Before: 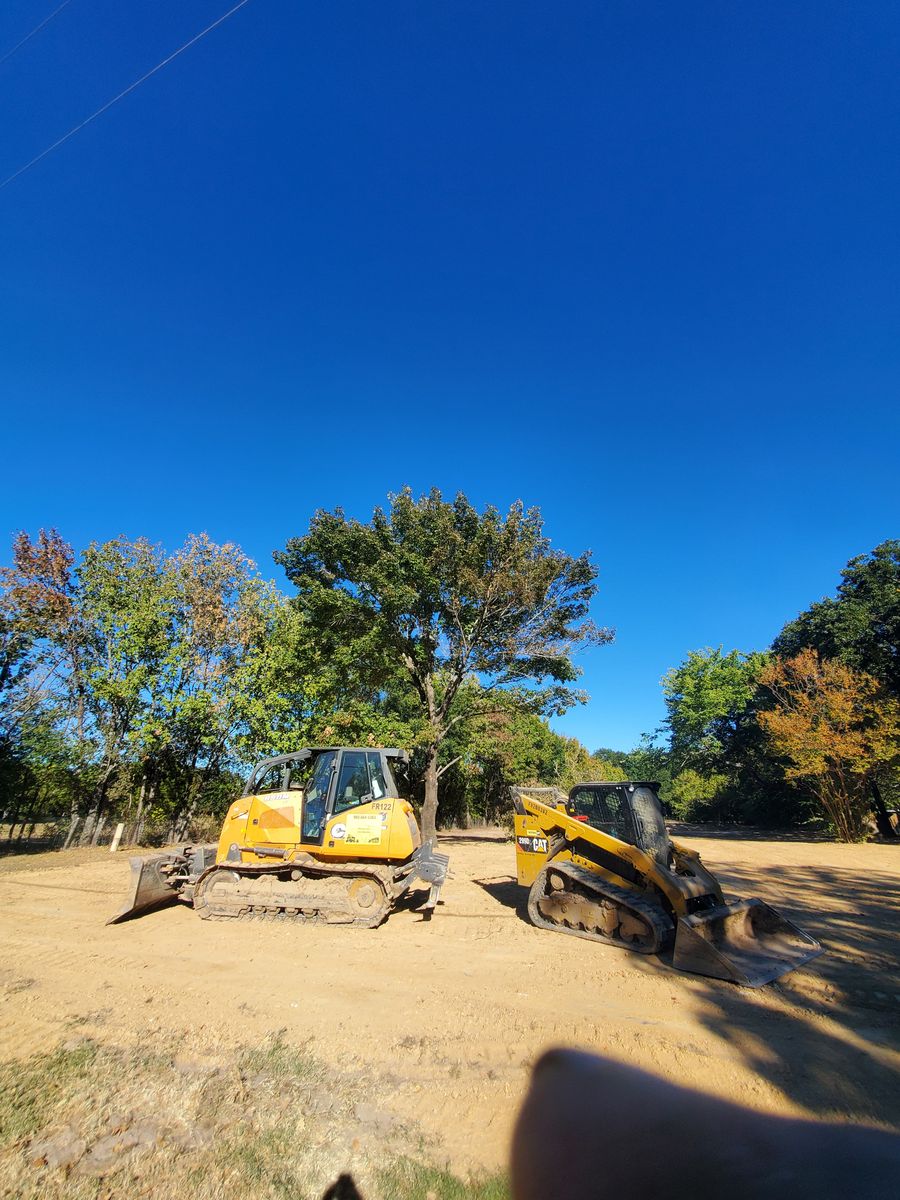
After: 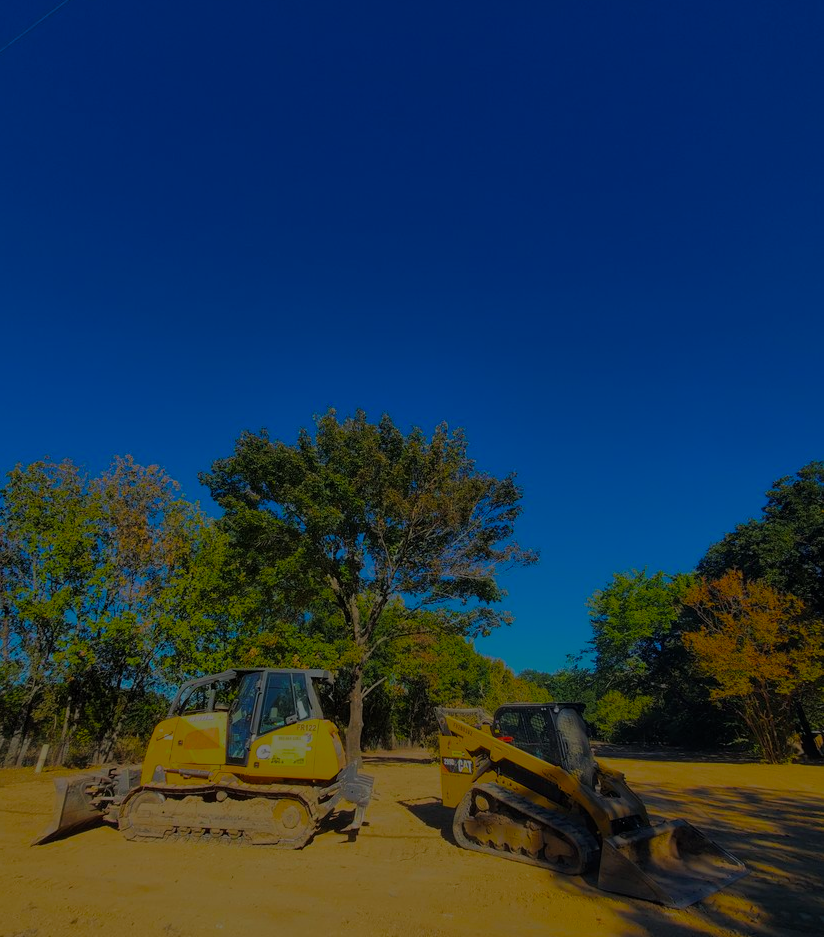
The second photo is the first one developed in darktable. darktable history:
color balance rgb: perceptual saturation grading › global saturation 60.4%, perceptual saturation grading › highlights 19.935%, perceptual saturation grading › shadows -50.209%, perceptual brilliance grading › global brilliance -48.094%, contrast -9.628%
crop: left 8.442%, top 6.605%, bottom 15.28%
